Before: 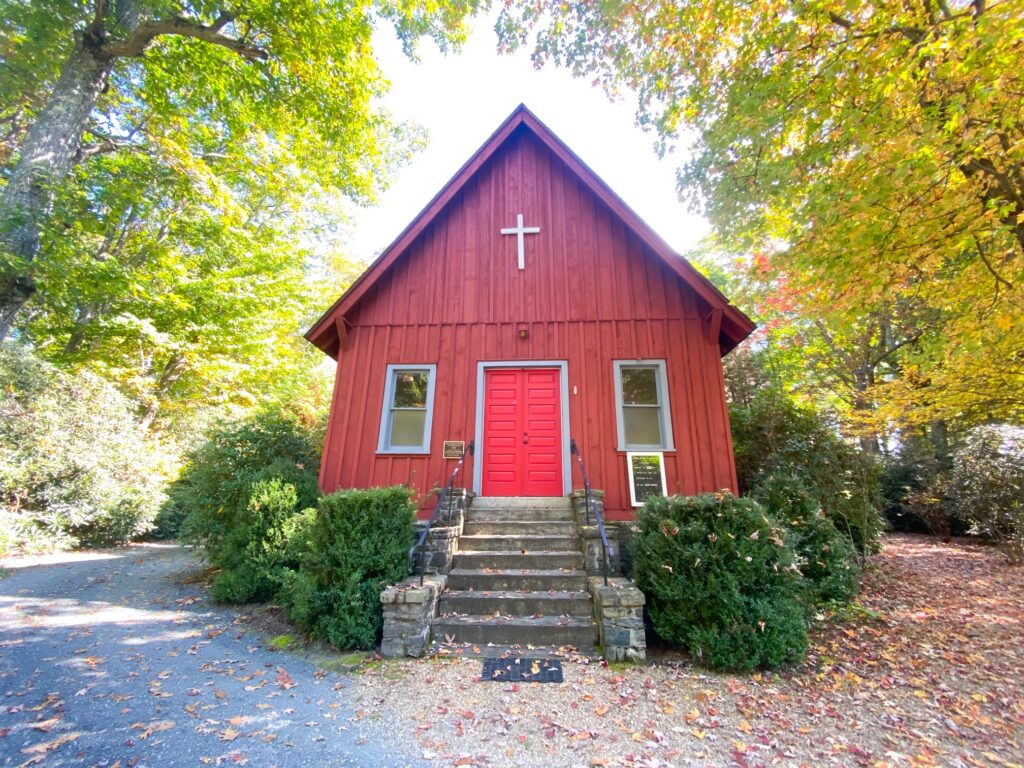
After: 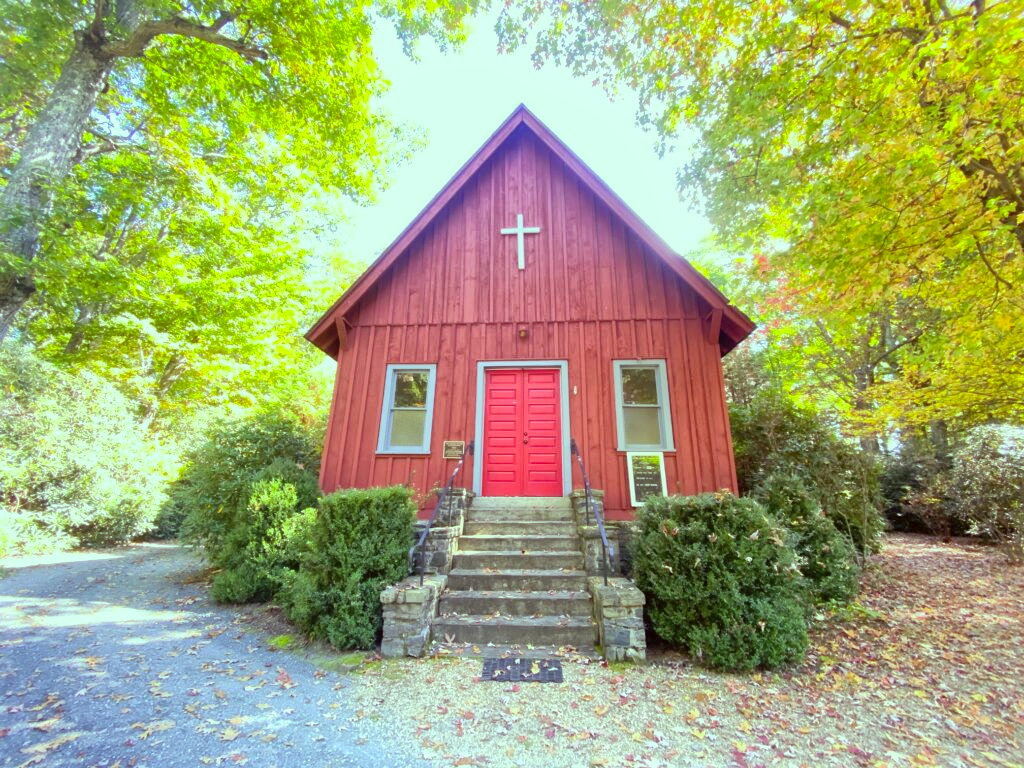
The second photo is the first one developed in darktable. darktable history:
exposure: exposure 0.661 EV, compensate highlight preservation false
color balance: mode lift, gamma, gain (sRGB), lift [0.997, 0.979, 1.021, 1.011], gamma [1, 1.084, 0.916, 0.998], gain [1, 0.87, 1.13, 1.101], contrast 4.55%, contrast fulcrum 38.24%, output saturation 104.09%
color correction: highlights a* 6.27, highlights b* 8.19, shadows a* 5.94, shadows b* 7.23, saturation 0.9
global tonemap: drago (1, 100), detail 1
